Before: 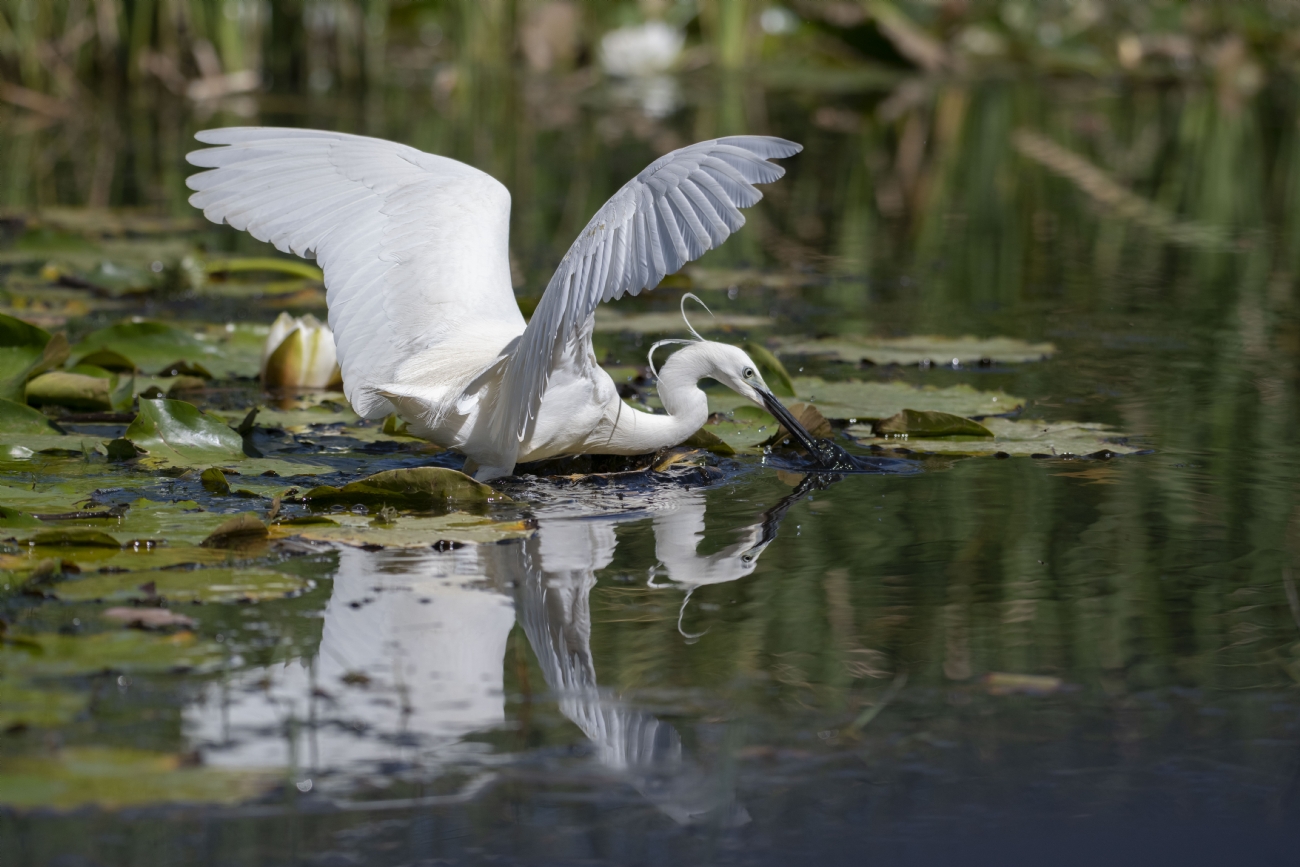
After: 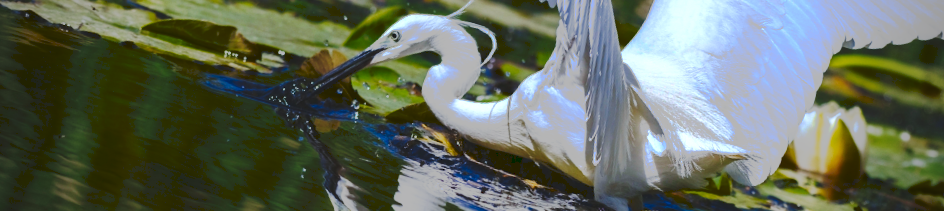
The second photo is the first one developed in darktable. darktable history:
white balance: red 0.974, blue 1.044
tone equalizer: on, module defaults
exposure: black level correction 0, exposure 0.2 EV, compensate exposure bias true, compensate highlight preservation false
crop and rotate: angle 16.12°, top 30.835%, bottom 35.653%
color balance rgb: linear chroma grading › global chroma 18.9%, perceptual saturation grading › global saturation 20%, perceptual saturation grading › highlights -25%, perceptual saturation grading › shadows 50%, global vibrance 18.93%
tone curve: curves: ch0 [(0, 0) (0.003, 0.118) (0.011, 0.118) (0.025, 0.122) (0.044, 0.131) (0.069, 0.142) (0.1, 0.155) (0.136, 0.168) (0.177, 0.183) (0.224, 0.216) (0.277, 0.265) (0.335, 0.337) (0.399, 0.415) (0.468, 0.506) (0.543, 0.586) (0.623, 0.665) (0.709, 0.716) (0.801, 0.737) (0.898, 0.744) (1, 1)], preserve colors none
contrast brightness saturation: contrast 0.15, brightness -0.01, saturation 0.1
vignetting: fall-off start 74.49%, fall-off radius 65.9%, brightness -0.628, saturation -0.68
